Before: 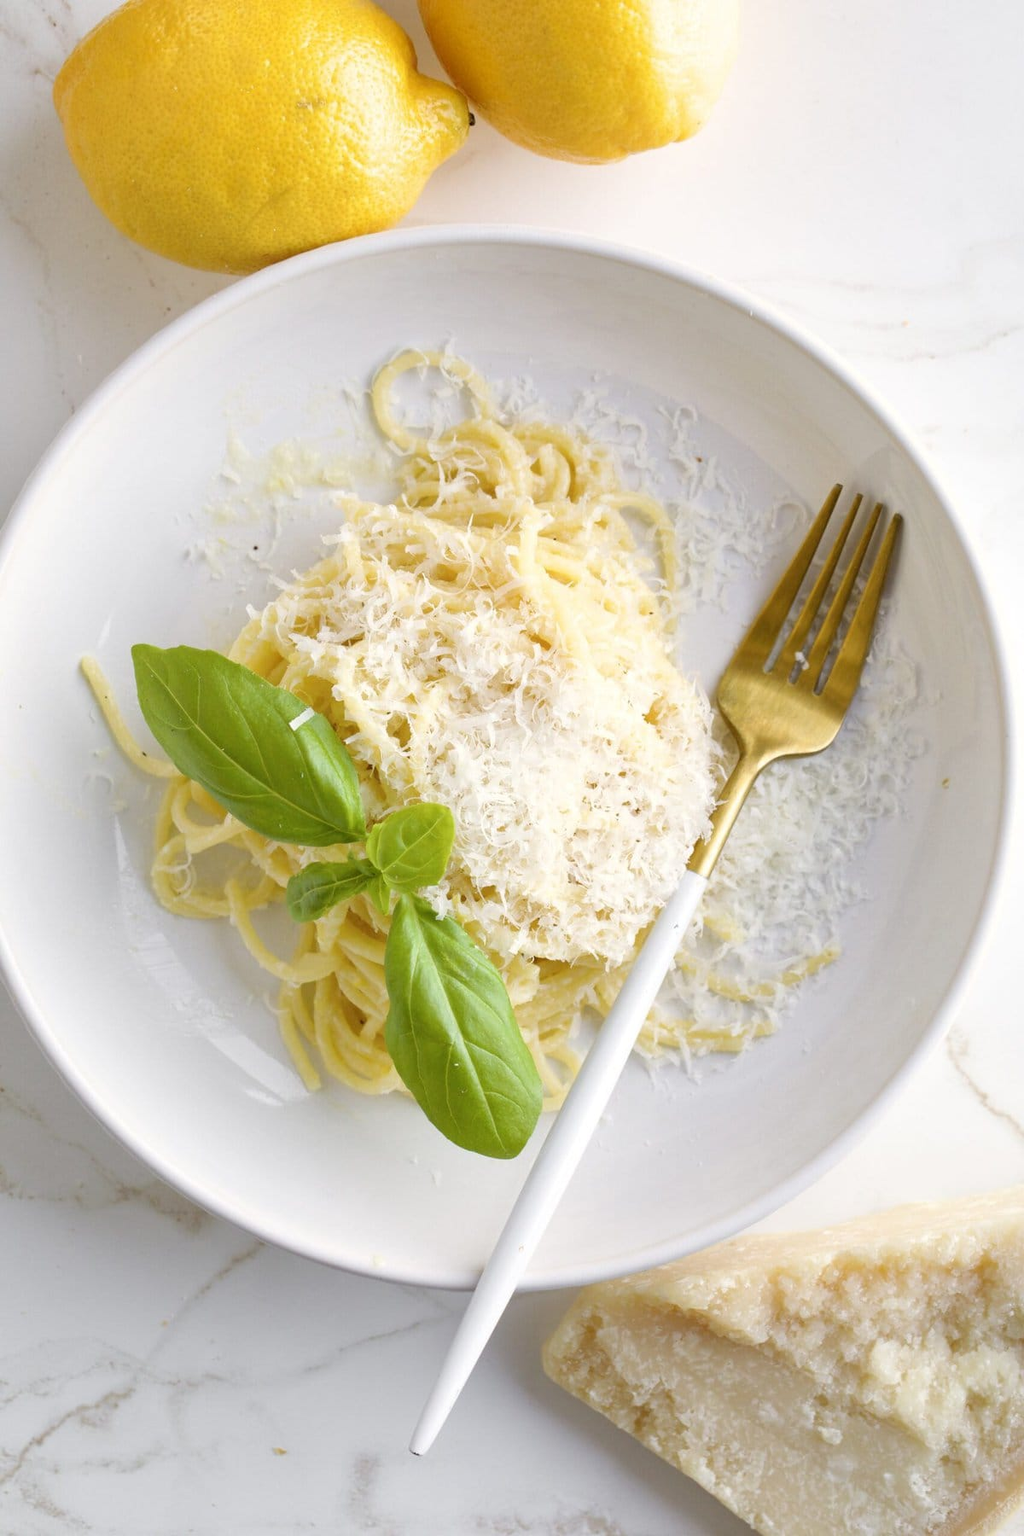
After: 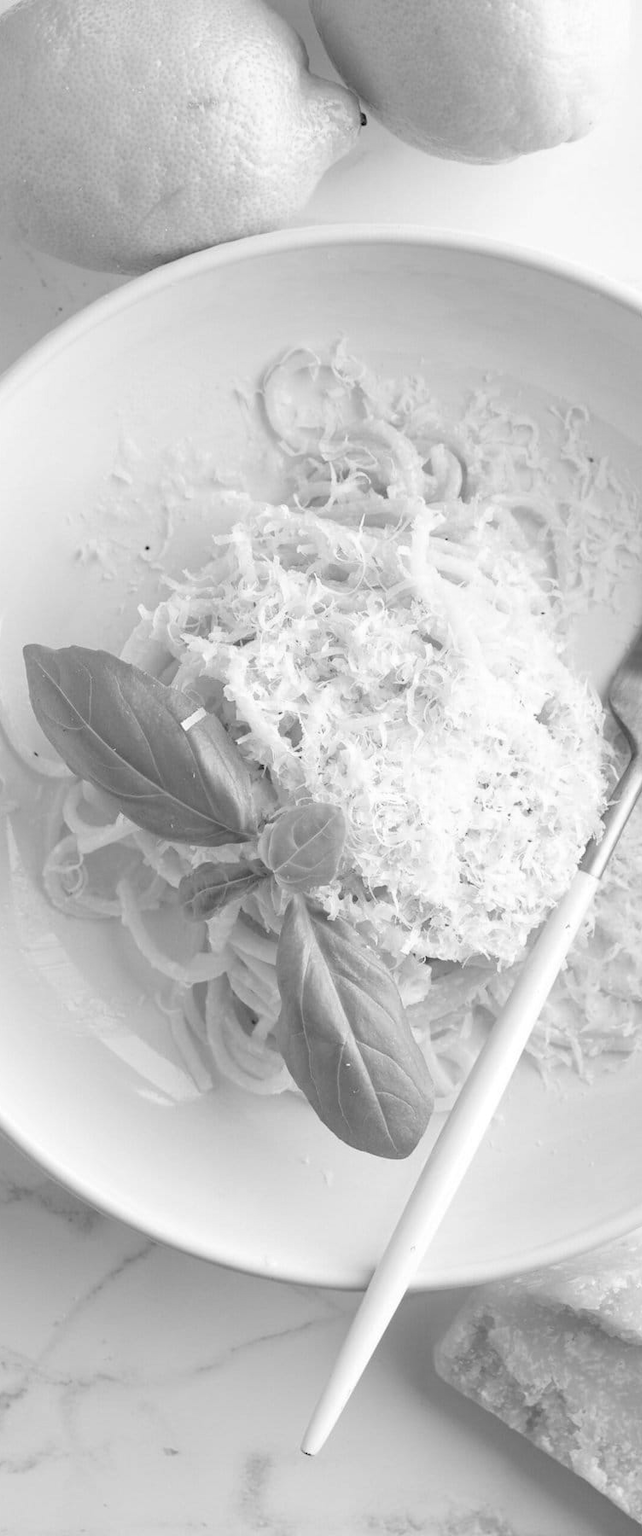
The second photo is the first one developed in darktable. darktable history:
crop: left 10.644%, right 26.528%
monochrome: size 3.1
